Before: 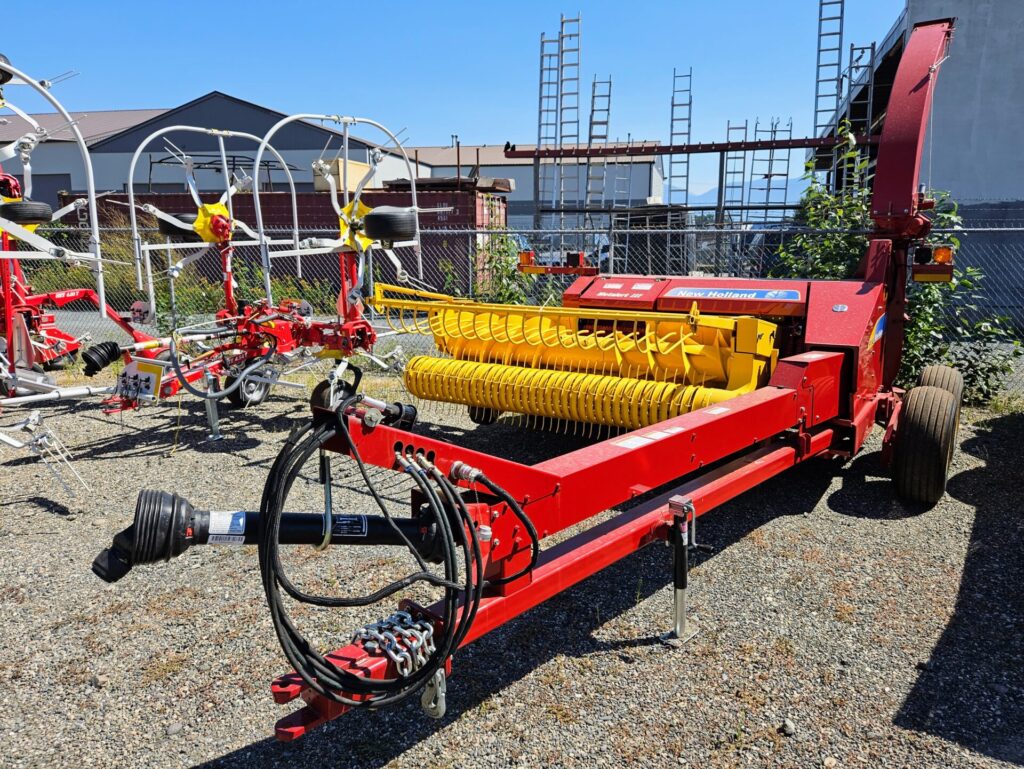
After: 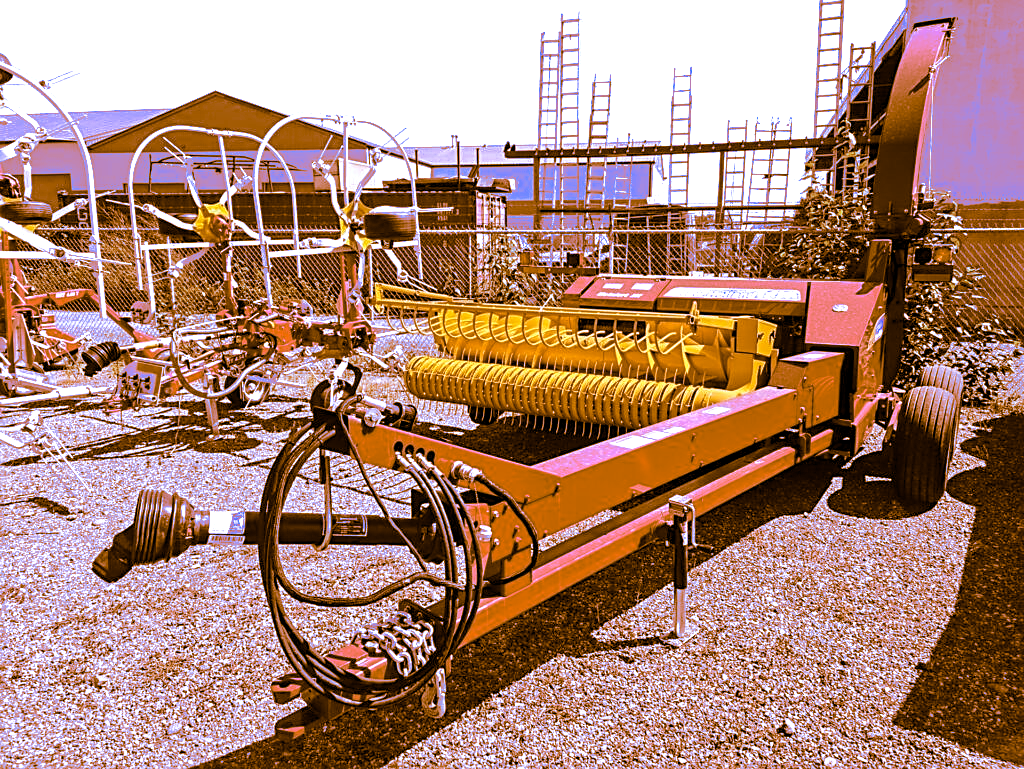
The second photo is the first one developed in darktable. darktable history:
local contrast: on, module defaults
split-toning: shadows › hue 26°, shadows › saturation 0.92, highlights › hue 40°, highlights › saturation 0.92, balance -63, compress 0%
white balance: red 0.98, blue 1.61
sharpen: on, module defaults
